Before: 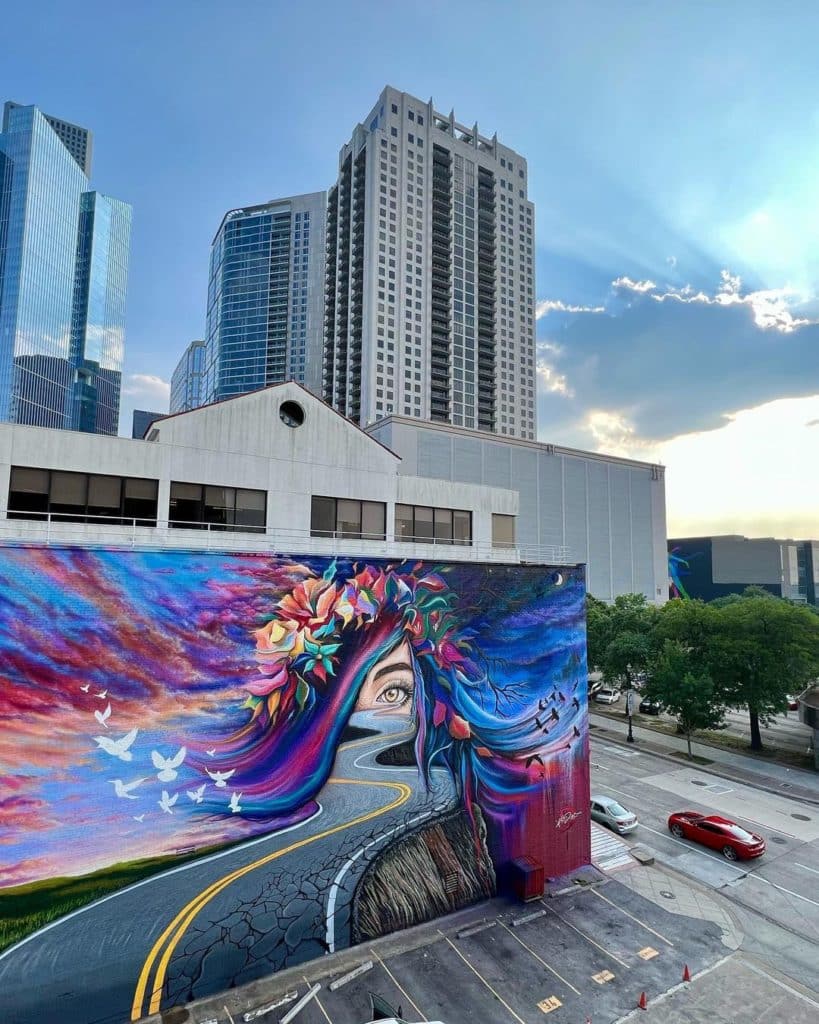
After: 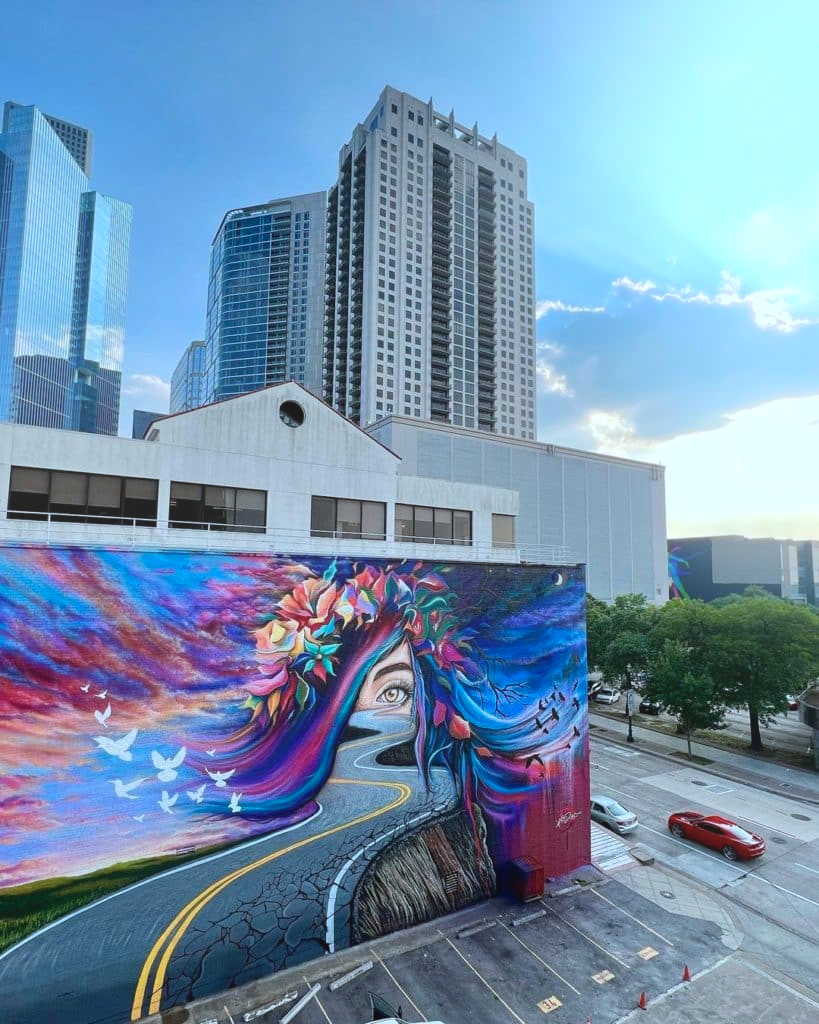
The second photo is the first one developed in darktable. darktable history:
bloom: on, module defaults
color correction: highlights a* -4.18, highlights b* -10.81
